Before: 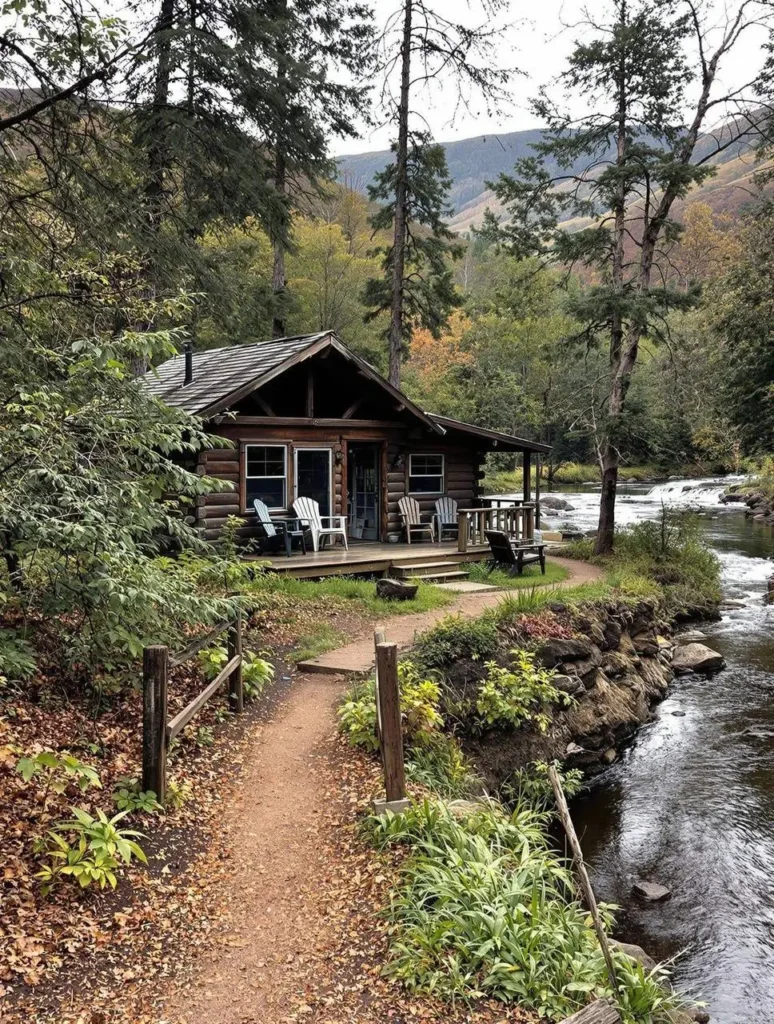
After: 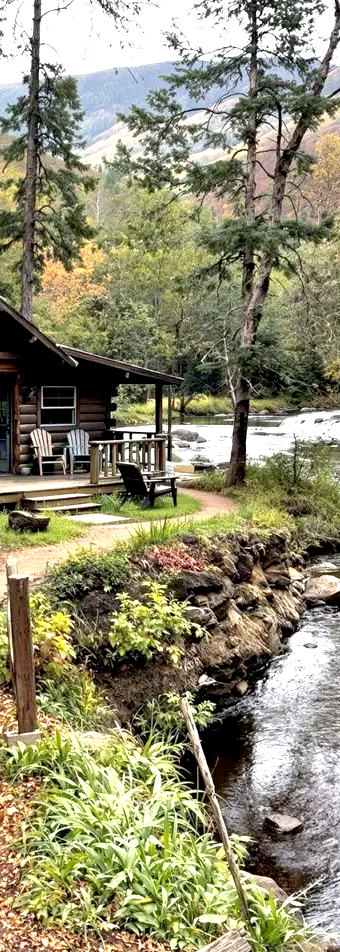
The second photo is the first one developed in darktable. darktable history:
rgb levels: preserve colors max RGB
crop: left 47.628%, top 6.643%, right 7.874%
exposure: black level correction 0.008, exposure 0.979 EV, compensate highlight preservation false
